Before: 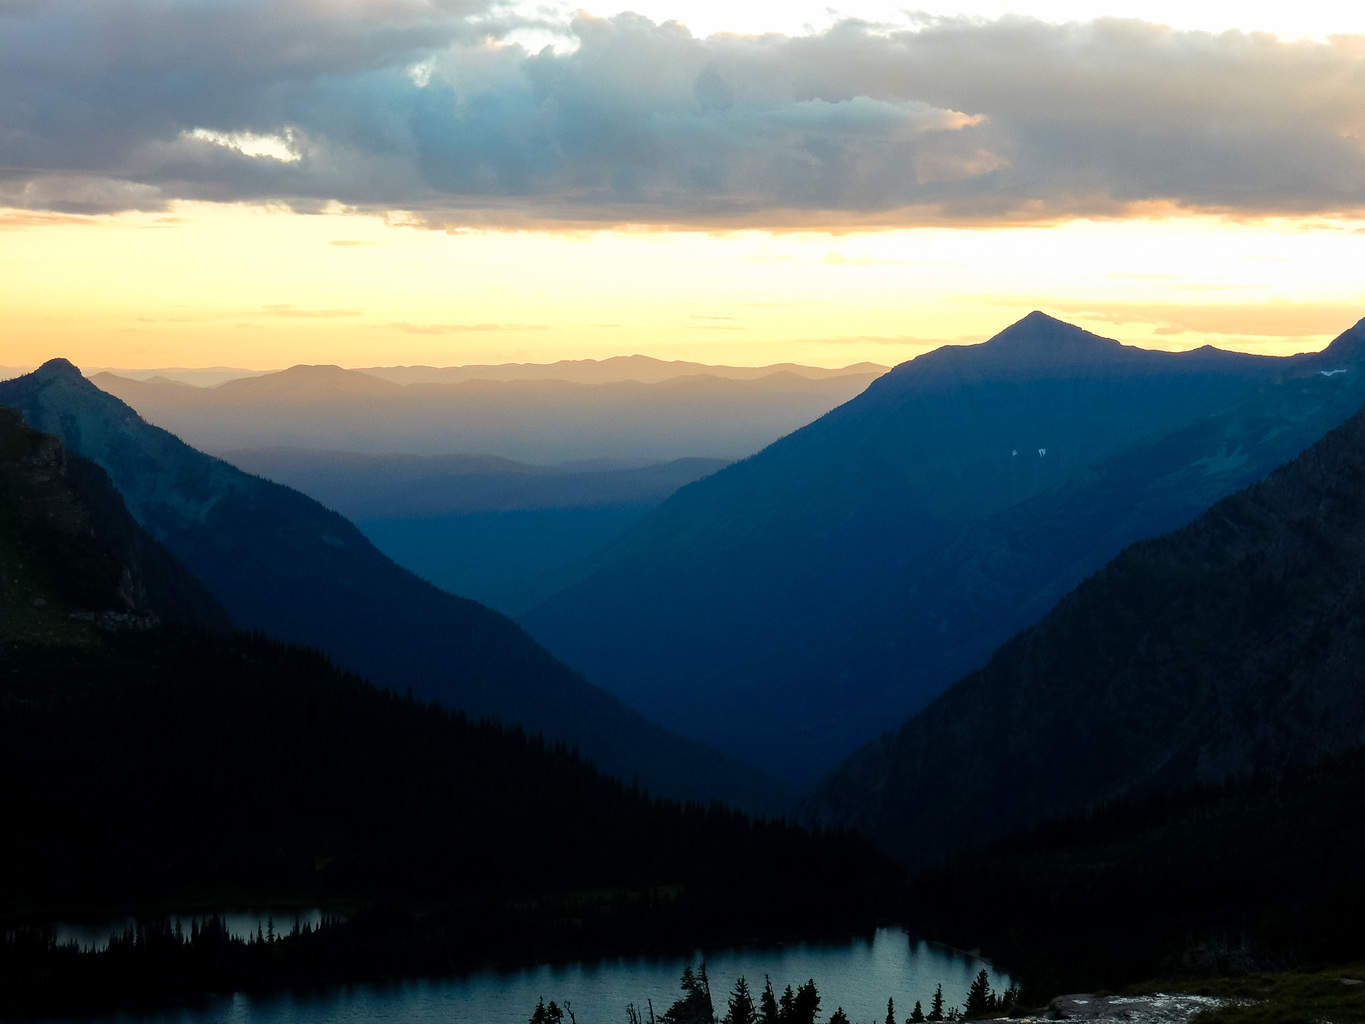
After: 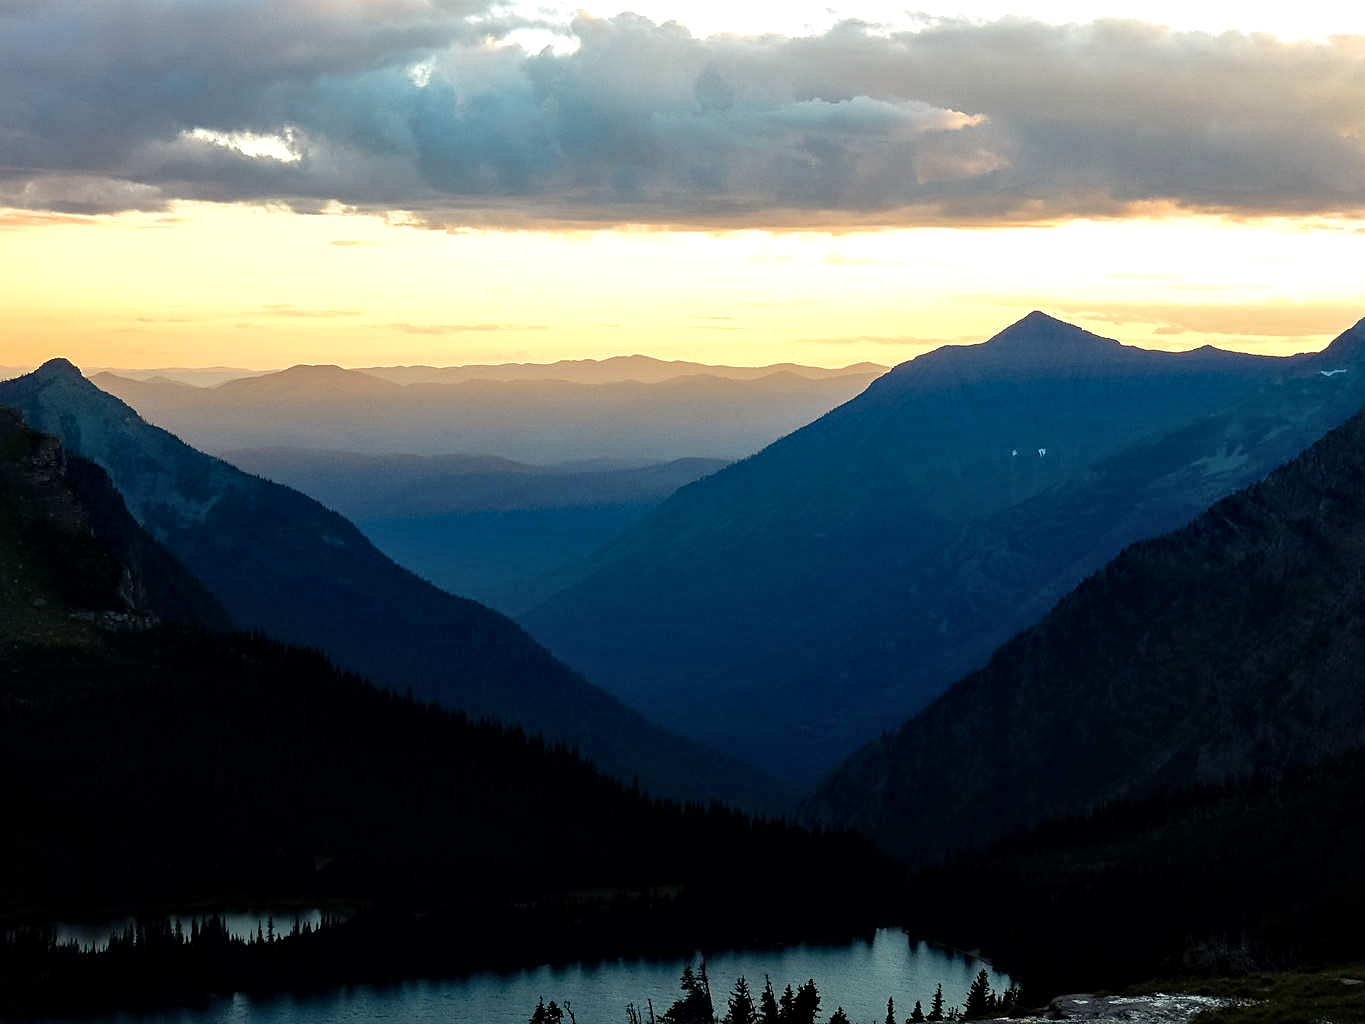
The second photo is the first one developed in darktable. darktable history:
local contrast: mode bilateral grid, contrast 25, coarseness 46, detail 152%, midtone range 0.2
sharpen: on, module defaults
